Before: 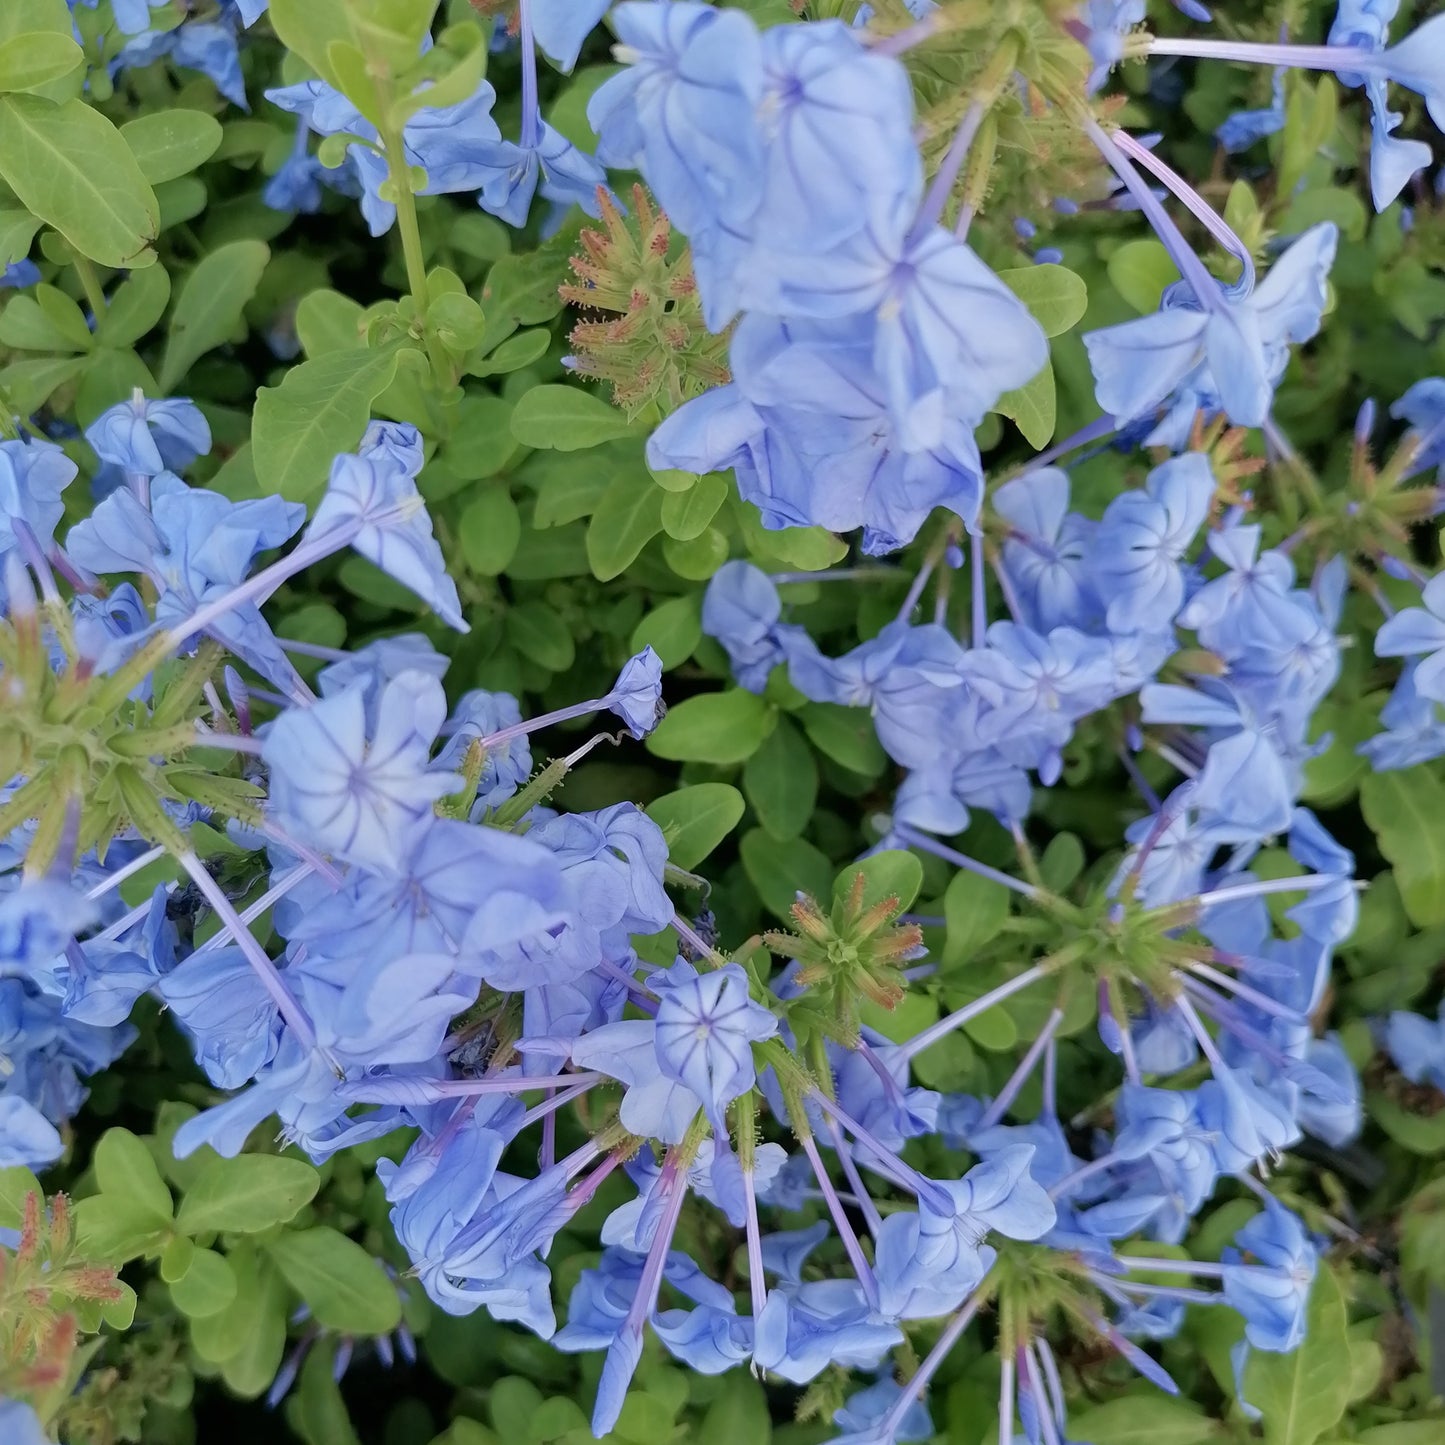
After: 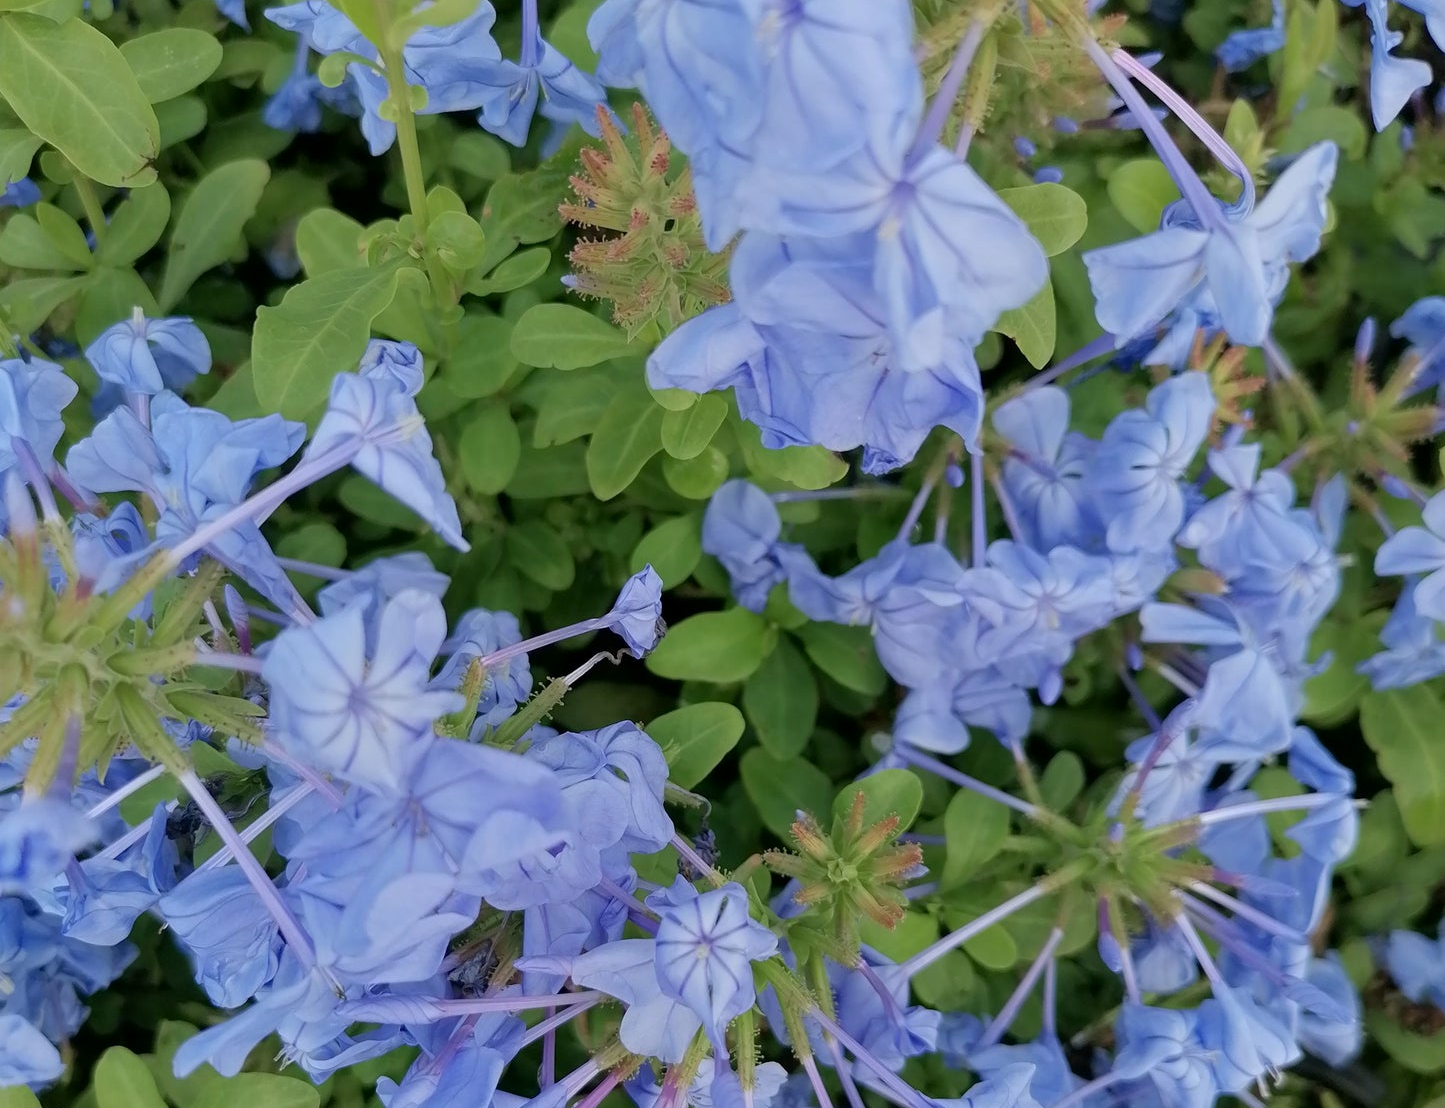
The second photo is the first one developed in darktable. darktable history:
exposure: black level correction 0.001, exposure -0.125 EV, compensate exposure bias true, compensate highlight preservation false
crop: top 5.667%, bottom 17.637%
